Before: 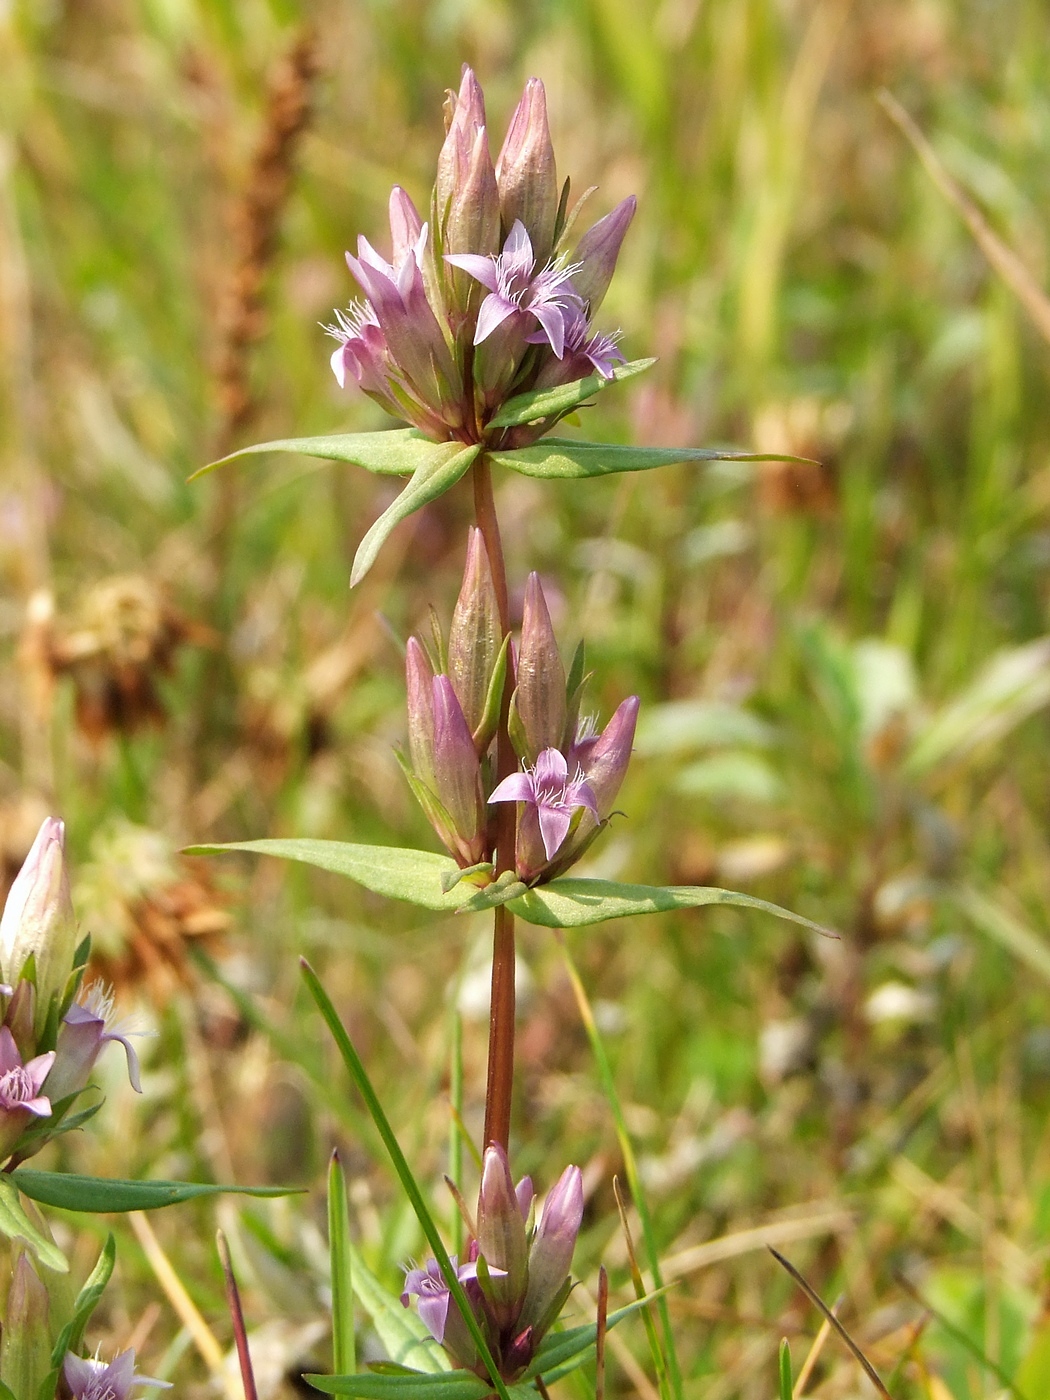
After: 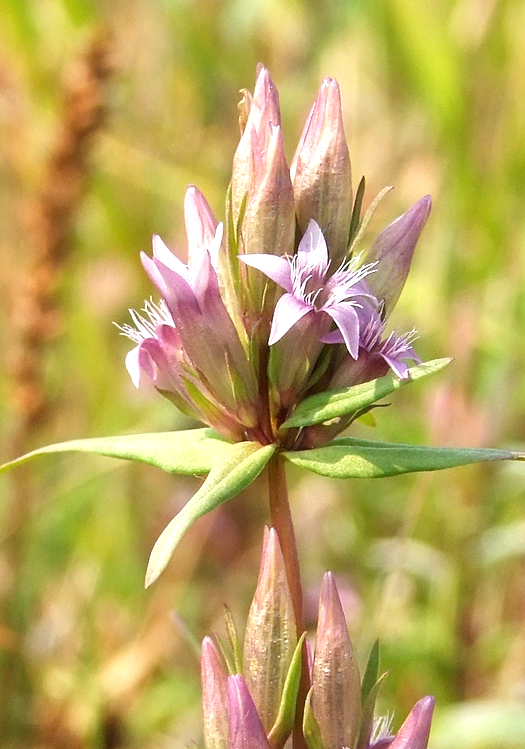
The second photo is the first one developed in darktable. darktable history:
exposure: black level correction 0, exposure 0.5 EV, compensate exposure bias true, compensate highlight preservation false
crop: left 19.556%, right 30.401%, bottom 46.458%
